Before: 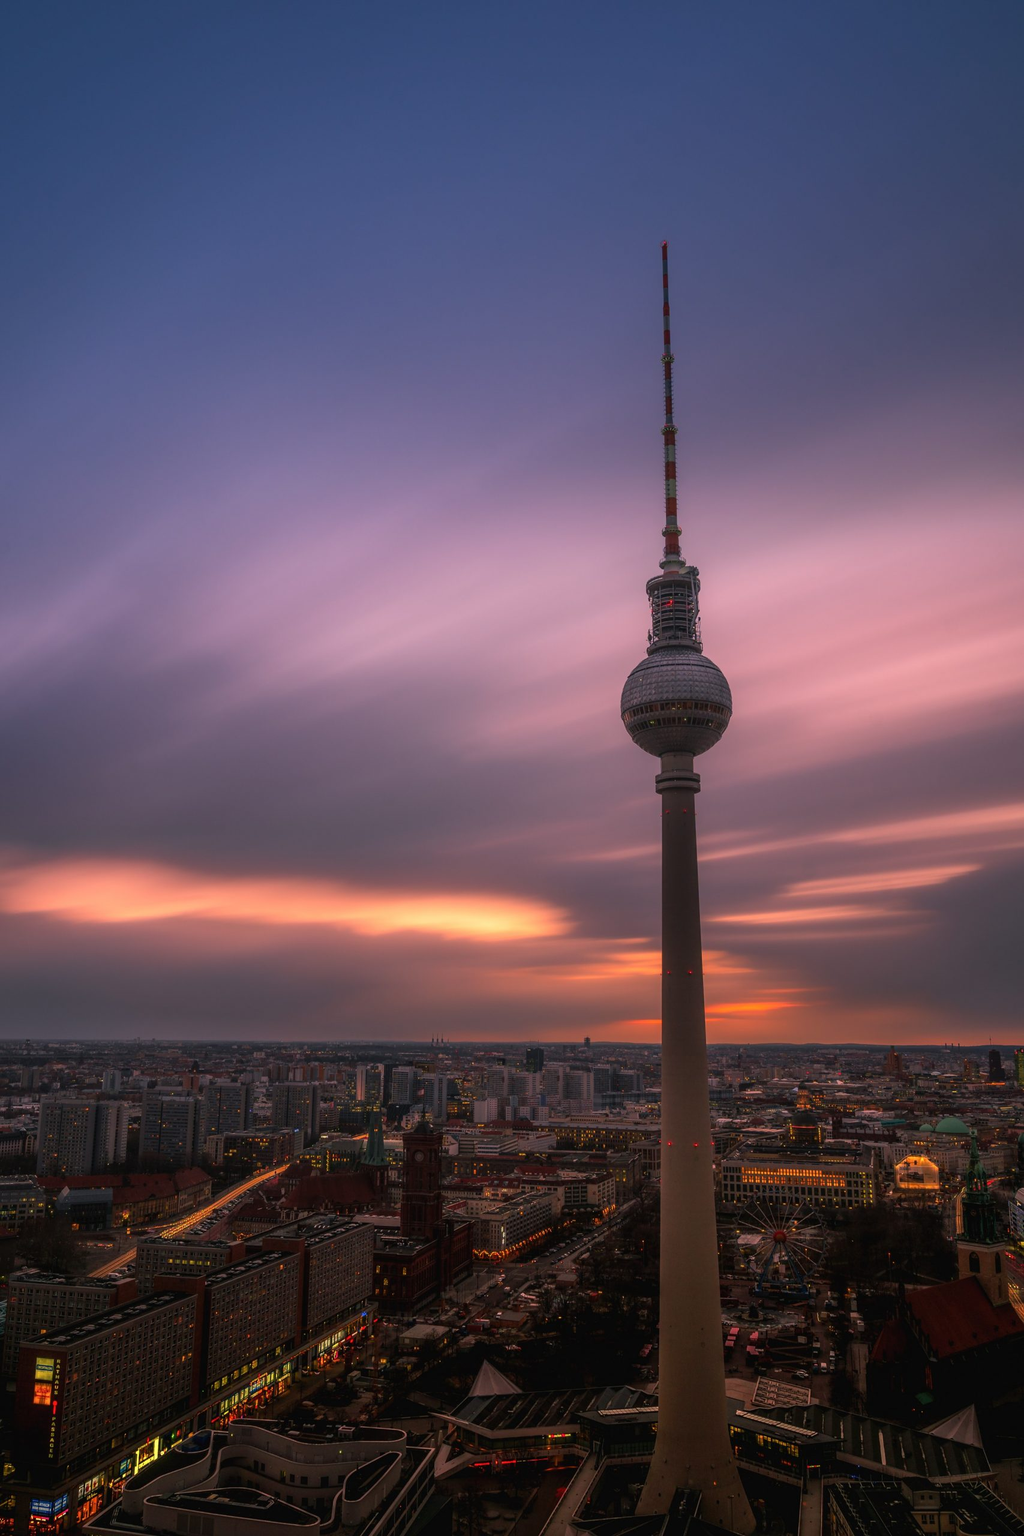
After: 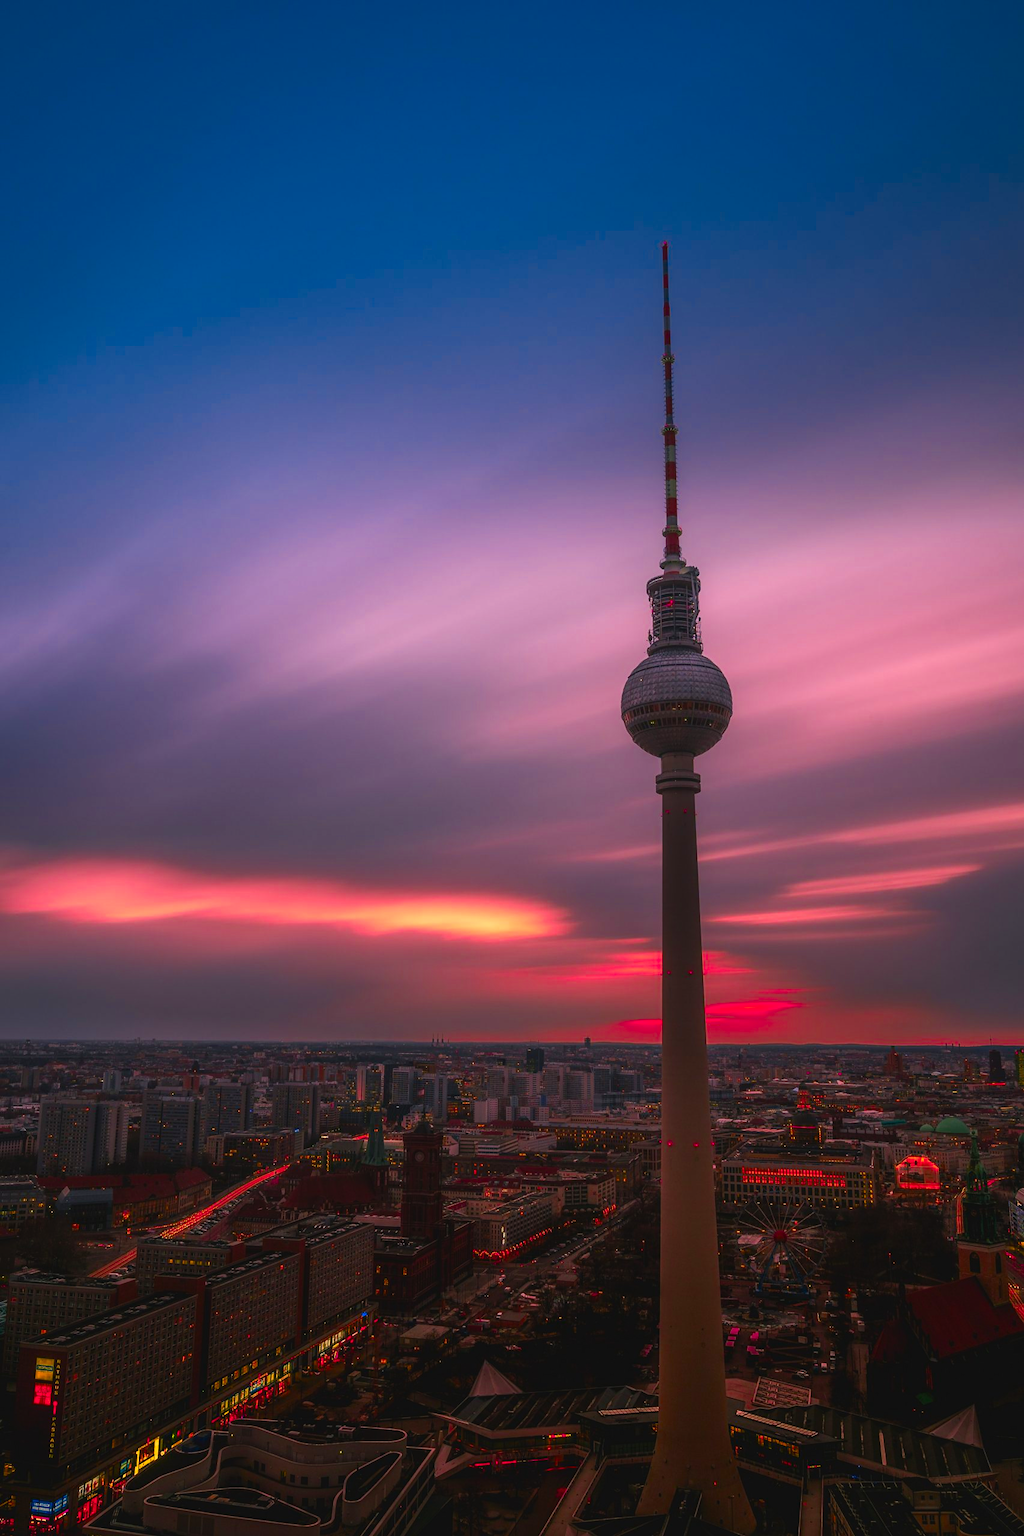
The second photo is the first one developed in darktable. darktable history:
color balance rgb: global offset › luminance 0.481%, global offset › hue 171.31°, linear chroma grading › global chroma 14.384%, perceptual saturation grading › global saturation -10.634%, perceptual saturation grading › highlights -26.075%, perceptual saturation grading › shadows 21.948%, perceptual brilliance grading › highlights 13.485%, perceptual brilliance grading › mid-tones 7.934%, perceptual brilliance grading › shadows -17.546%
color zones: curves: ch0 [(0.473, 0.374) (0.742, 0.784)]; ch1 [(0.354, 0.737) (0.742, 0.705)]; ch2 [(0.318, 0.421) (0.758, 0.532)]
